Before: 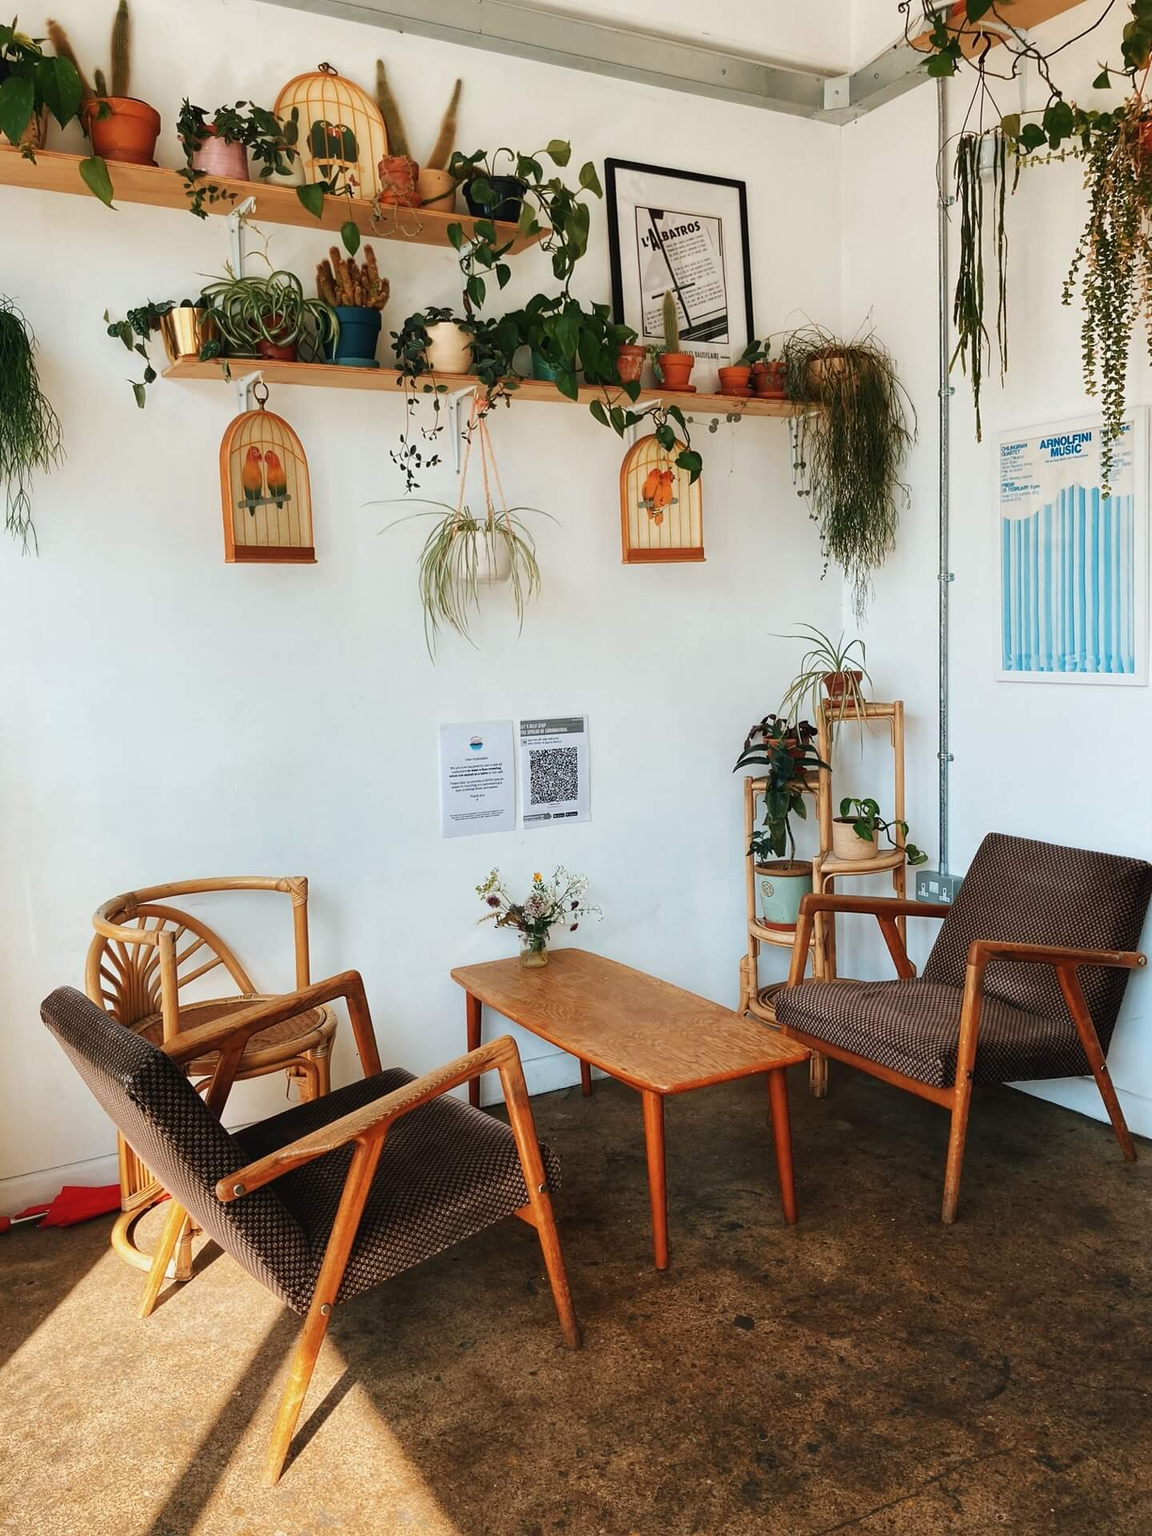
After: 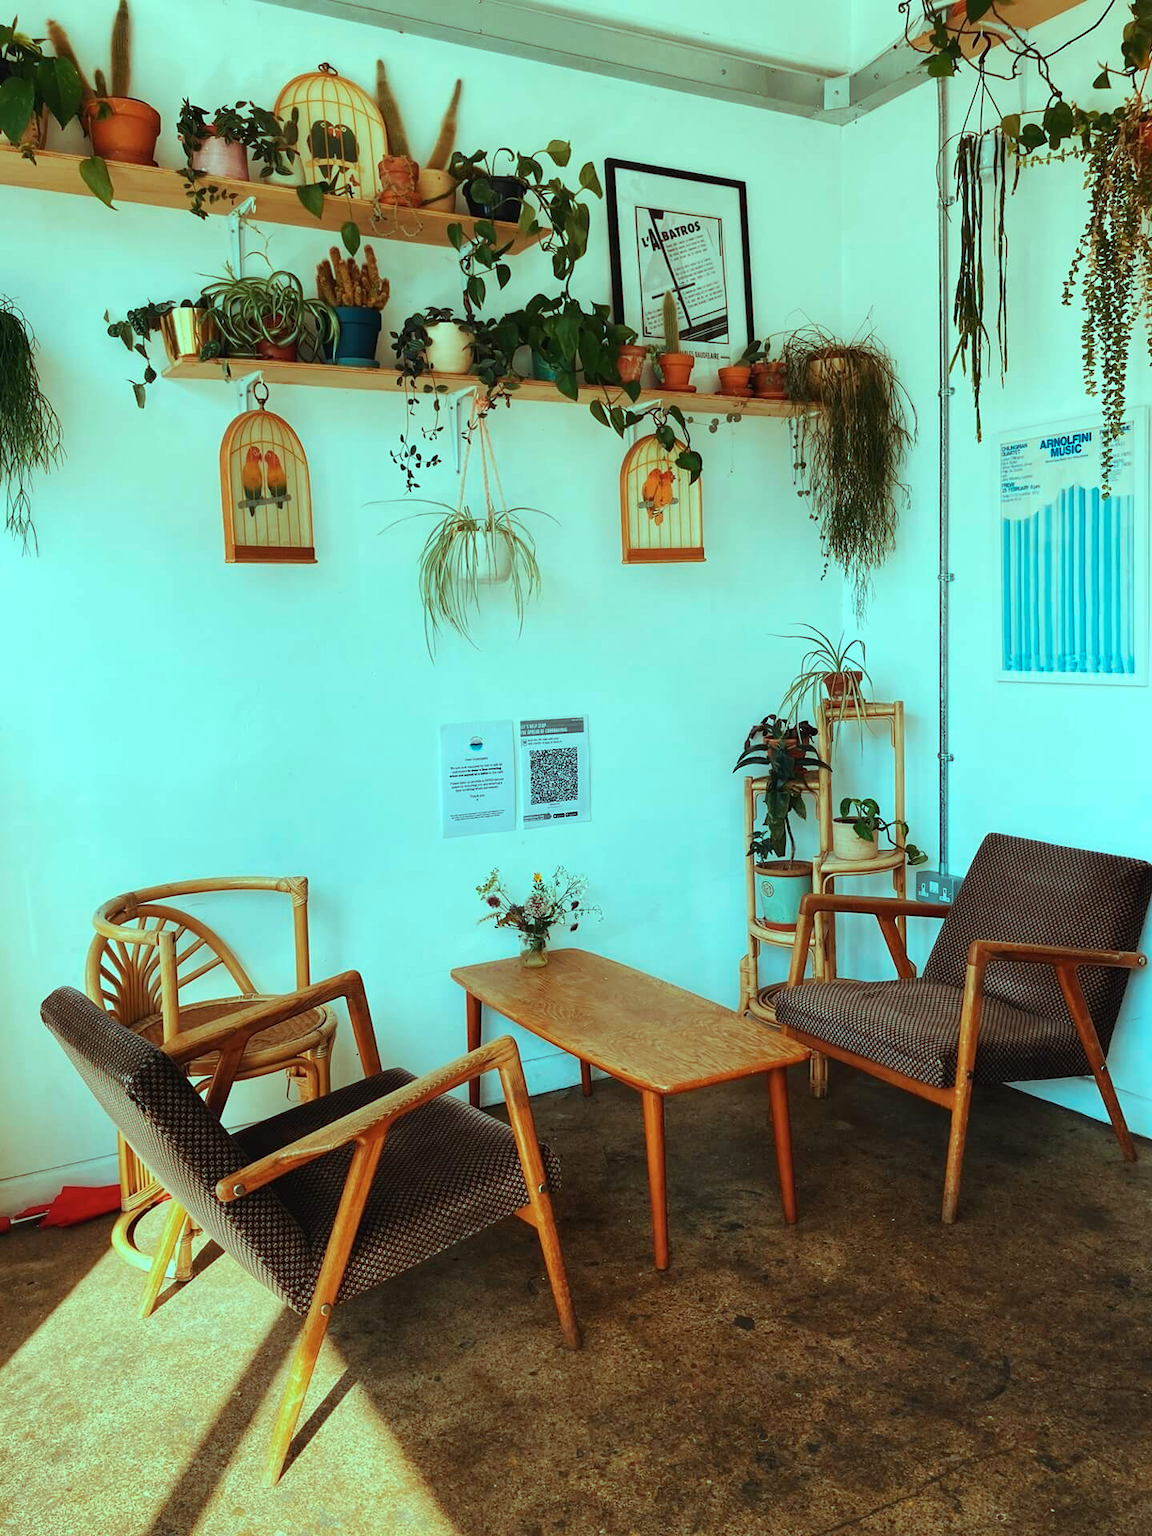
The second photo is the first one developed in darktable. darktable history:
color balance rgb: highlights gain › chroma 7.388%, highlights gain › hue 182.11°, perceptual saturation grading › global saturation 0.379%, global vibrance 20%
